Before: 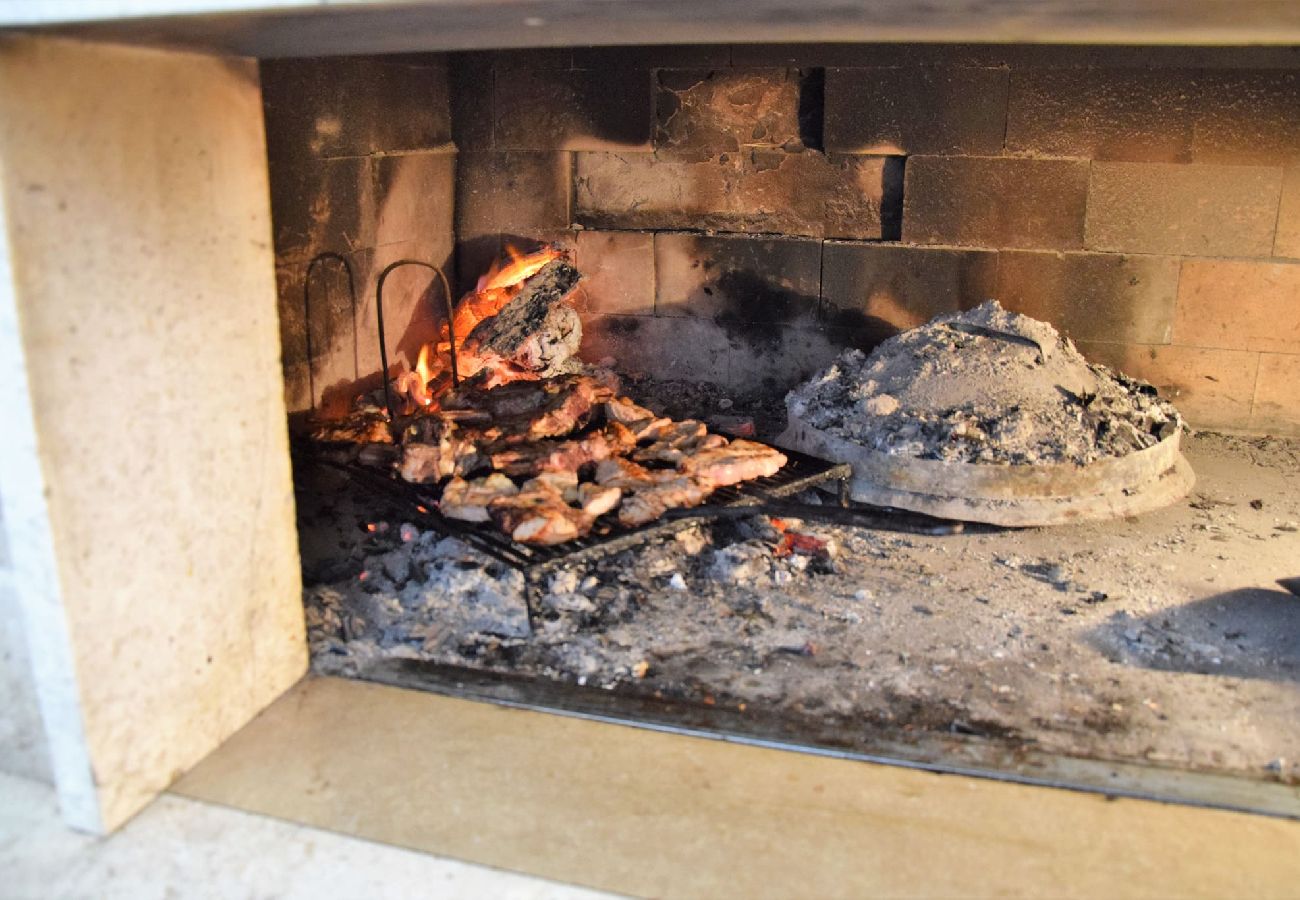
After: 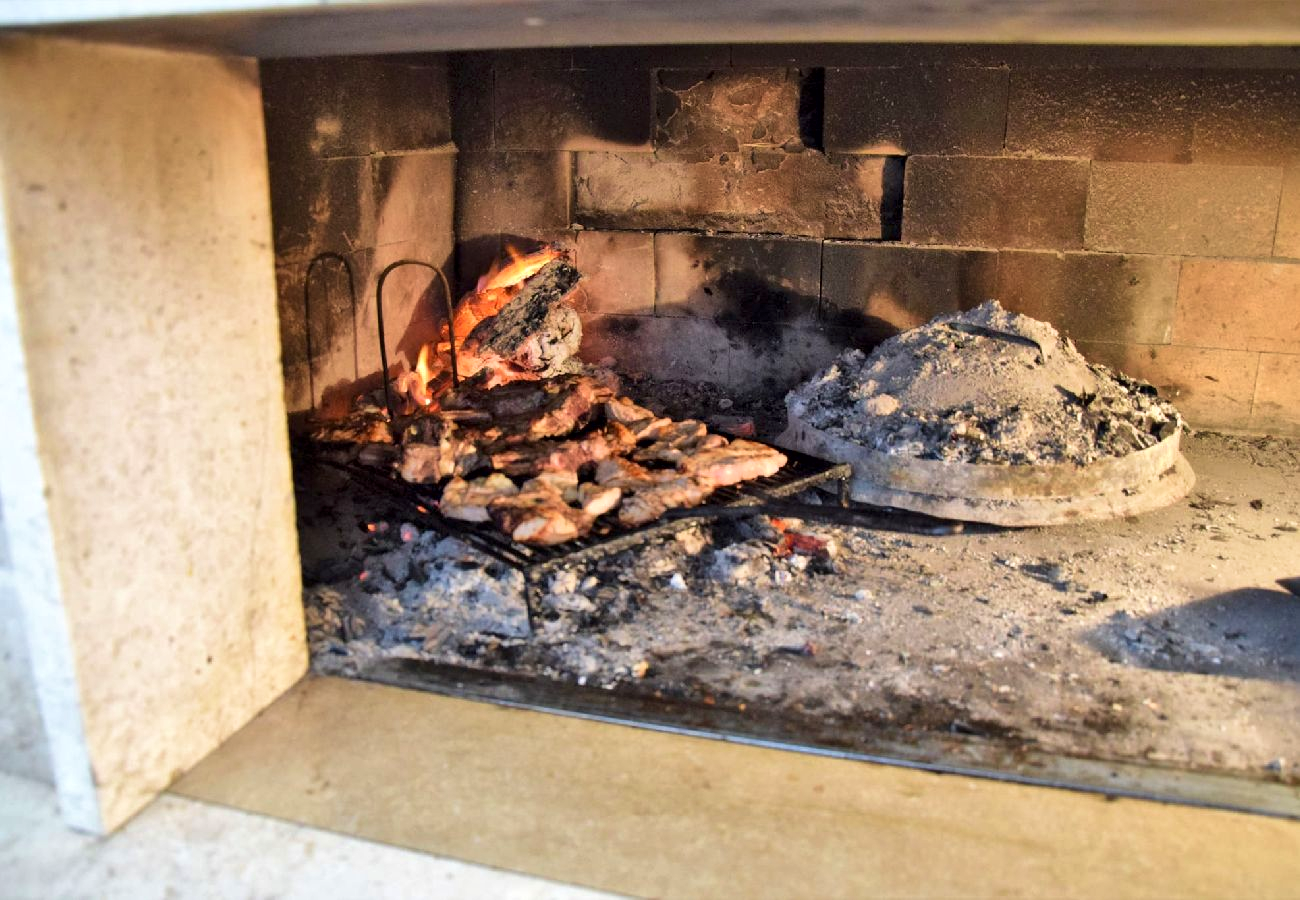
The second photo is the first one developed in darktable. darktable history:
exposure: compensate highlight preservation false
local contrast: mode bilateral grid, contrast 20, coarseness 50, detail 141%, midtone range 0.2
velvia: on, module defaults
